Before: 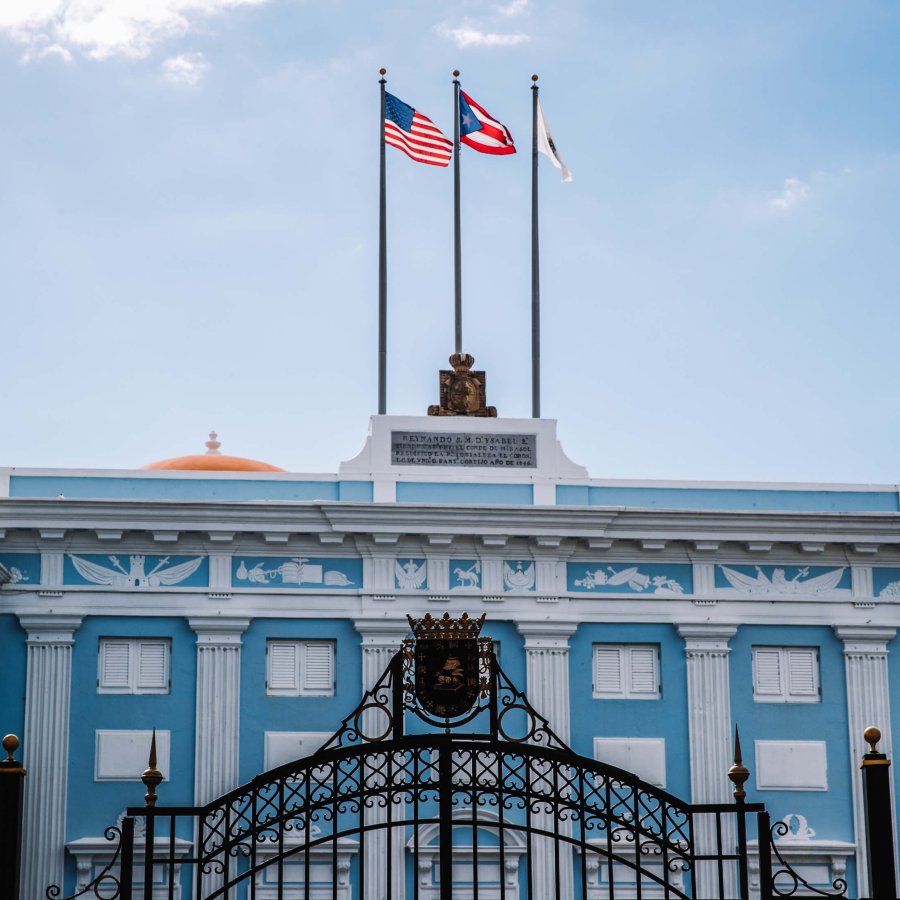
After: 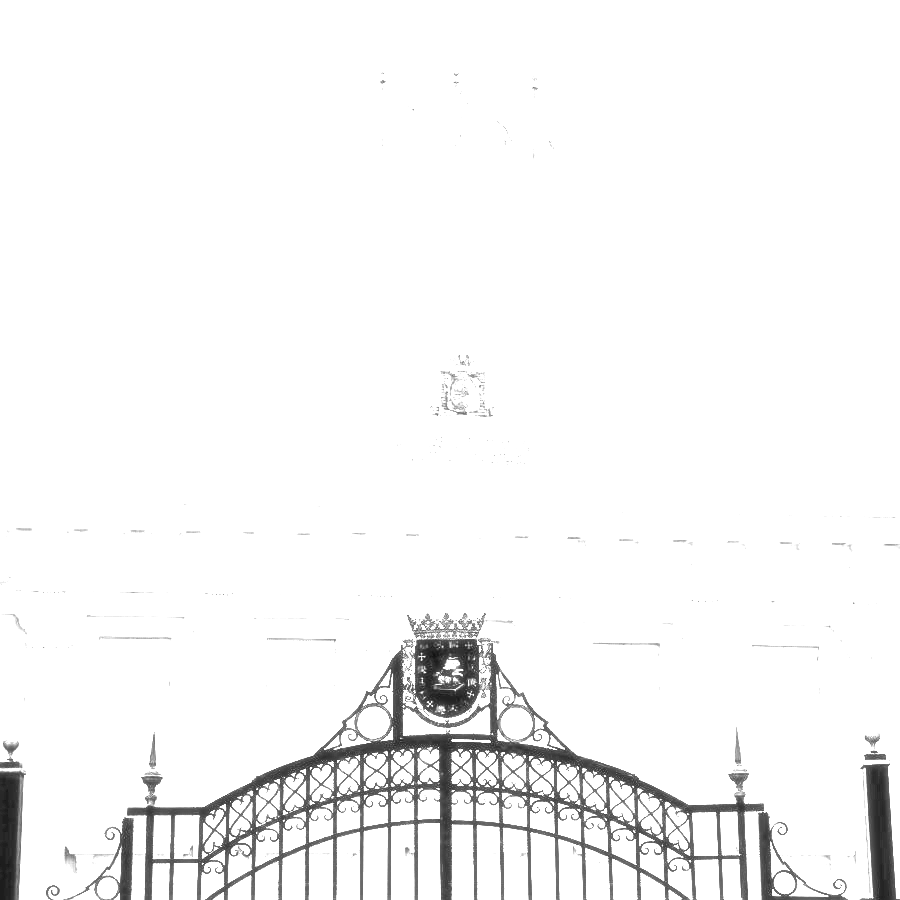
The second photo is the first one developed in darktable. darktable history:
white balance: red 8, blue 8
color calibration: output gray [0.22, 0.42, 0.37, 0], gray › normalize channels true, illuminant same as pipeline (D50), adaptation XYZ, x 0.346, y 0.359, gamut compression 0
sharpen: amount 0.2
soften: size 19.52%, mix 20.32%
